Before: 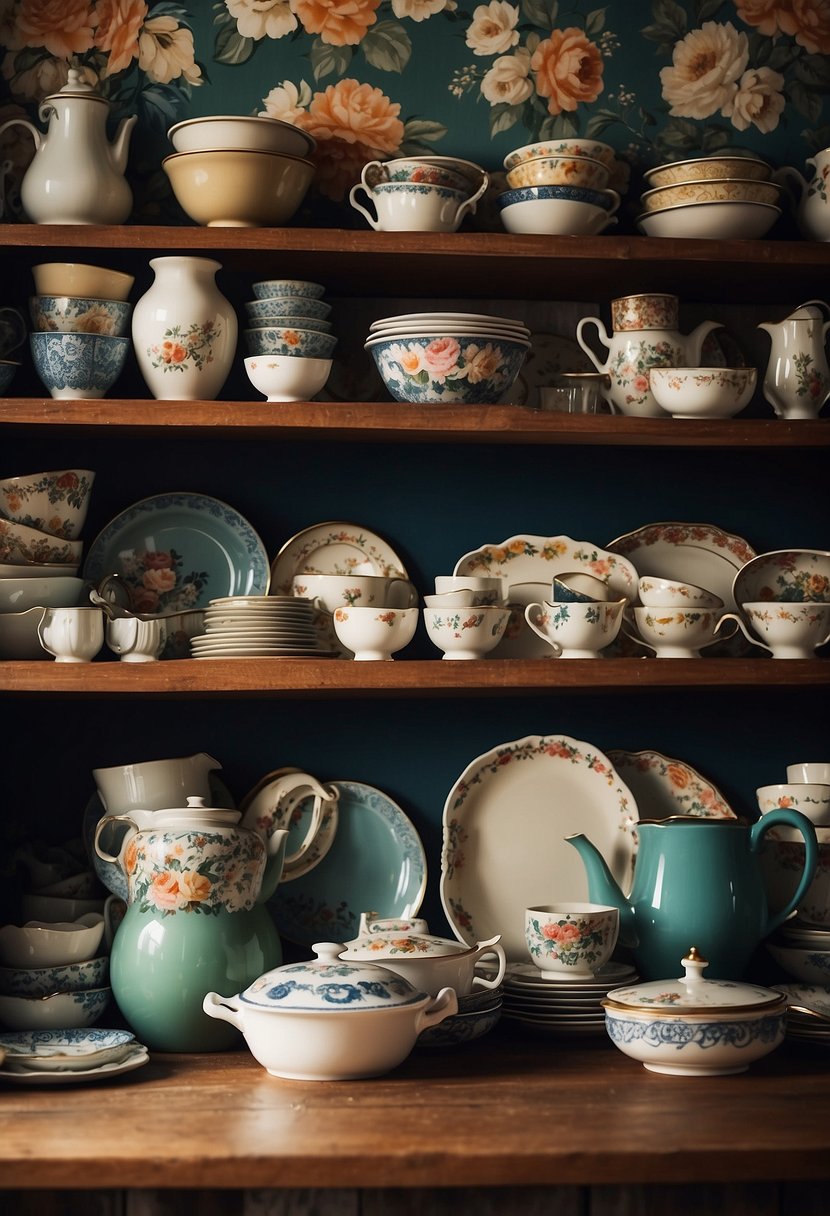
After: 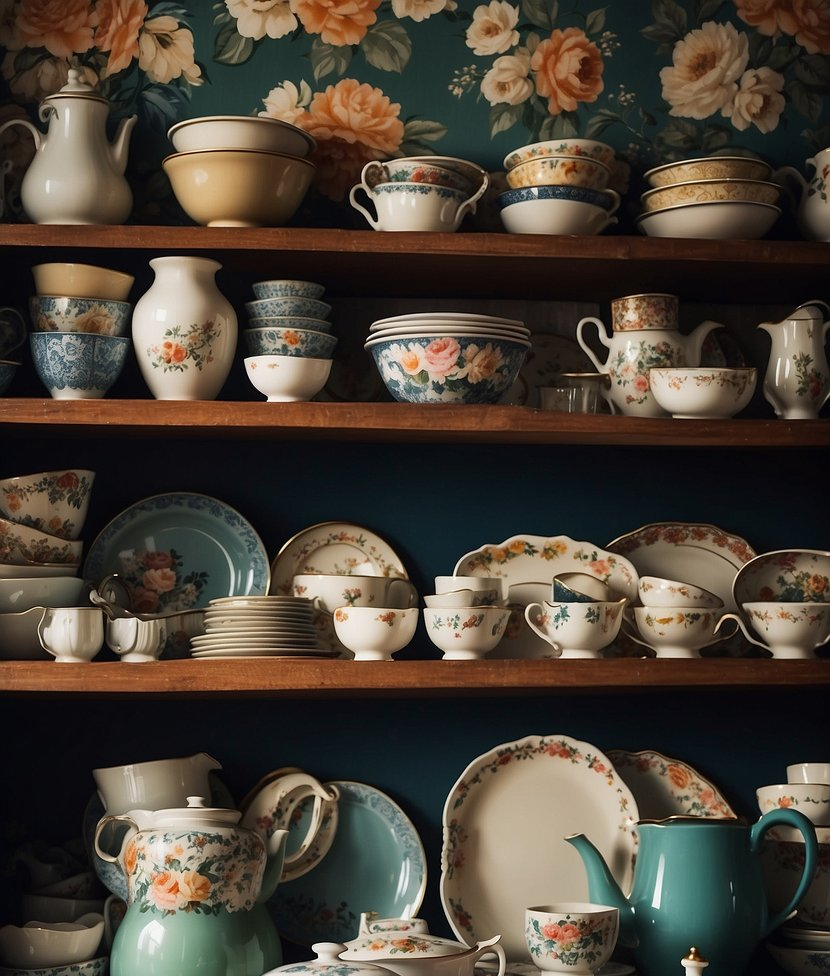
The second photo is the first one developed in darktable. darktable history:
crop: bottom 19.724%
